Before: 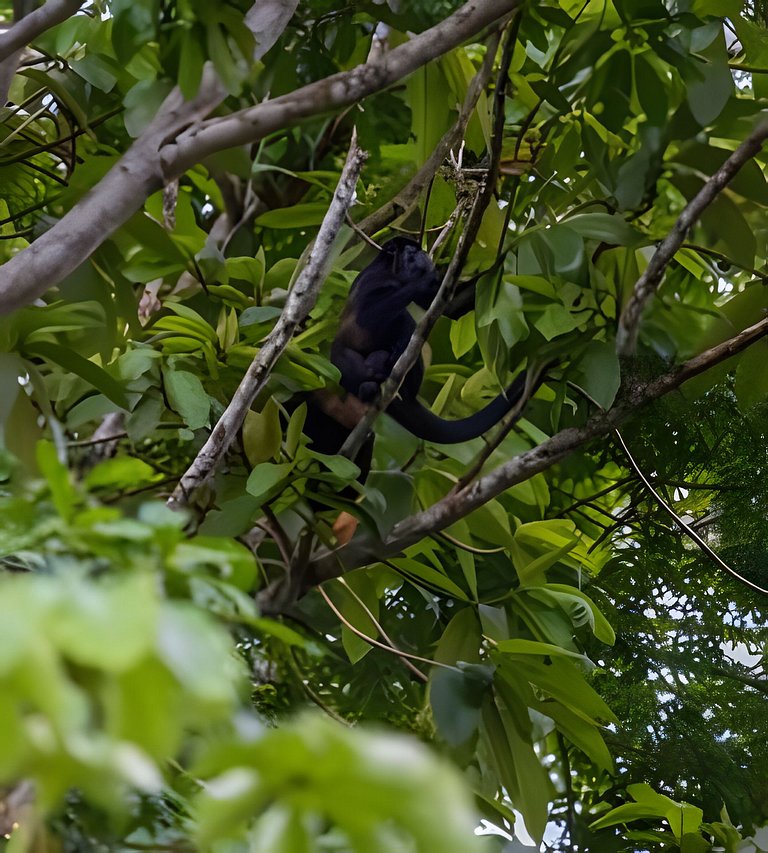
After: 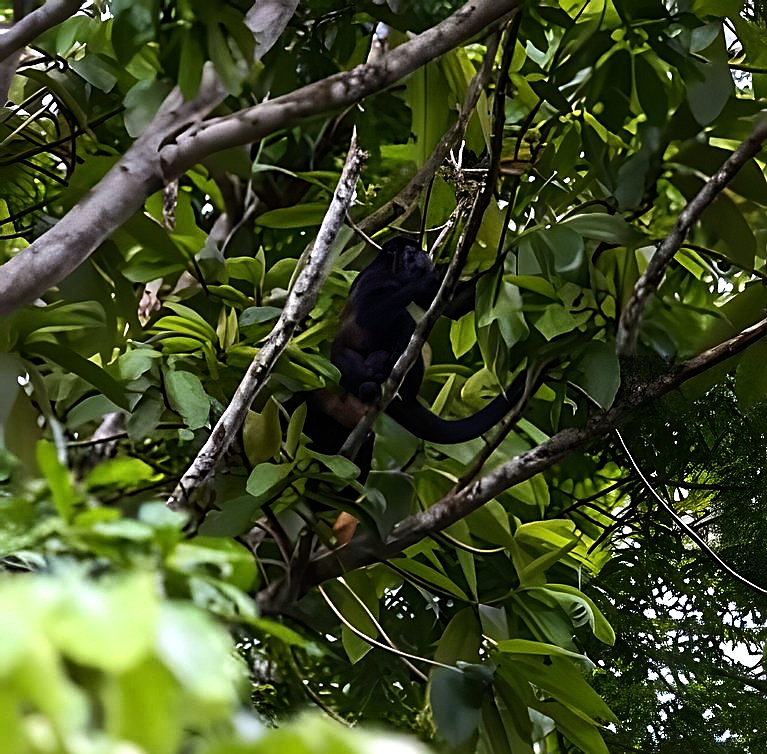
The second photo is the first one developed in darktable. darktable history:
crop and rotate: top 0%, bottom 11.548%
tone equalizer: -8 EV -1.08 EV, -7 EV -1.05 EV, -6 EV -0.9 EV, -5 EV -0.605 EV, -3 EV 0.565 EV, -2 EV 0.858 EV, -1 EV 0.996 EV, +0 EV 1.06 EV, edges refinement/feathering 500, mask exposure compensation -1.57 EV, preserve details no
sharpen: on, module defaults
